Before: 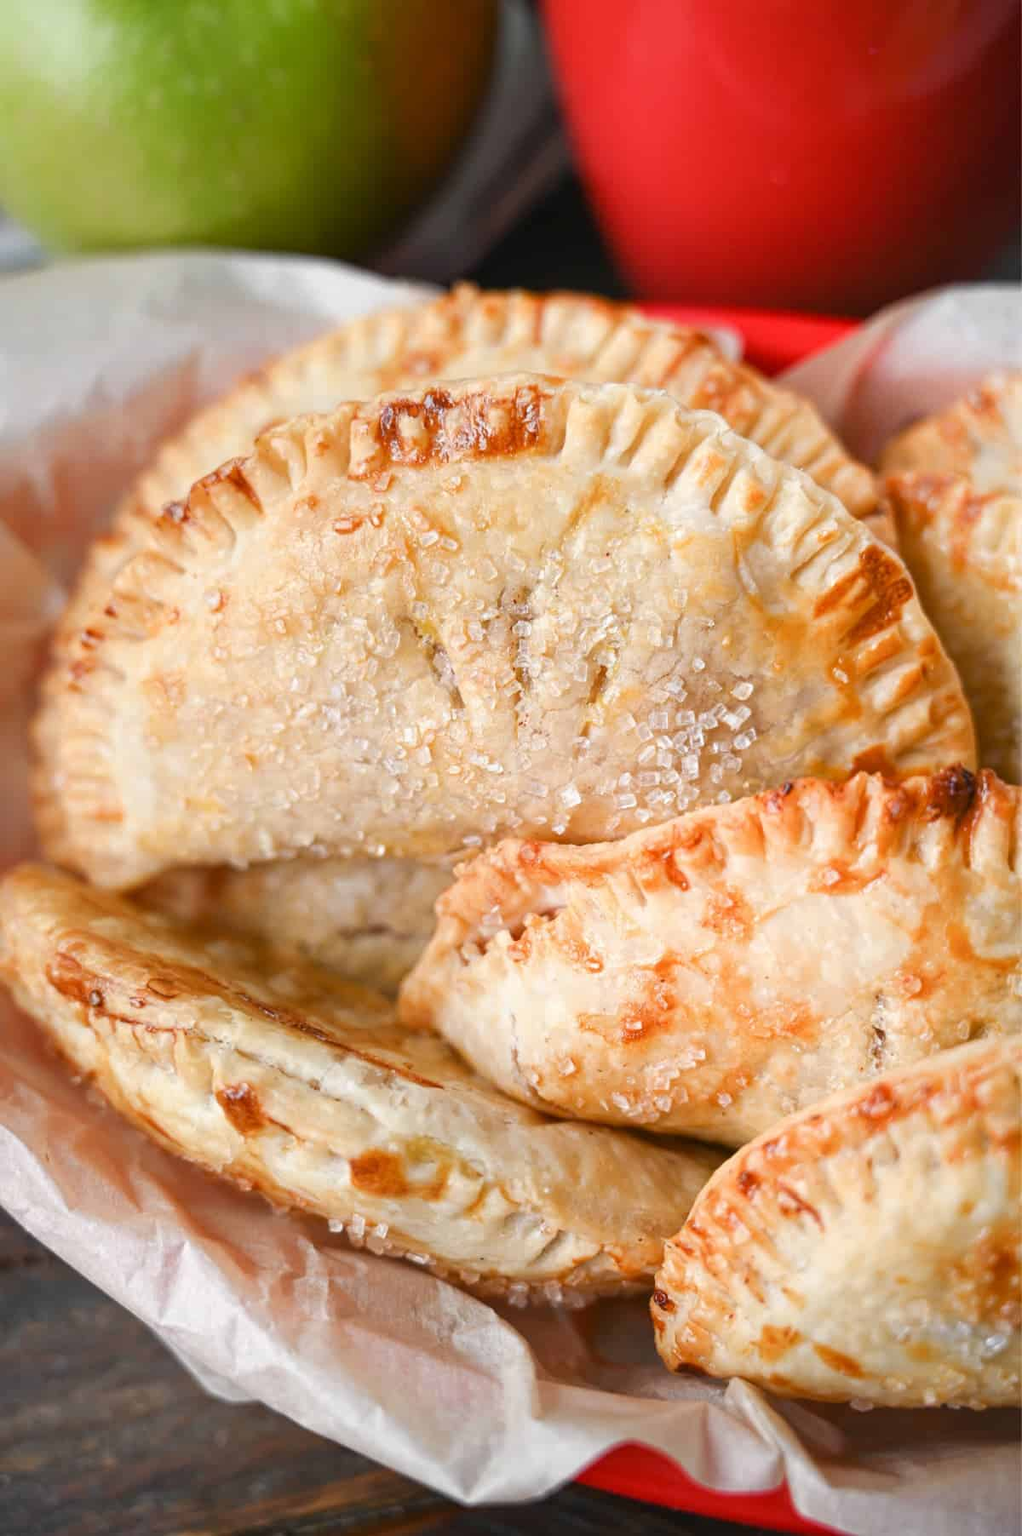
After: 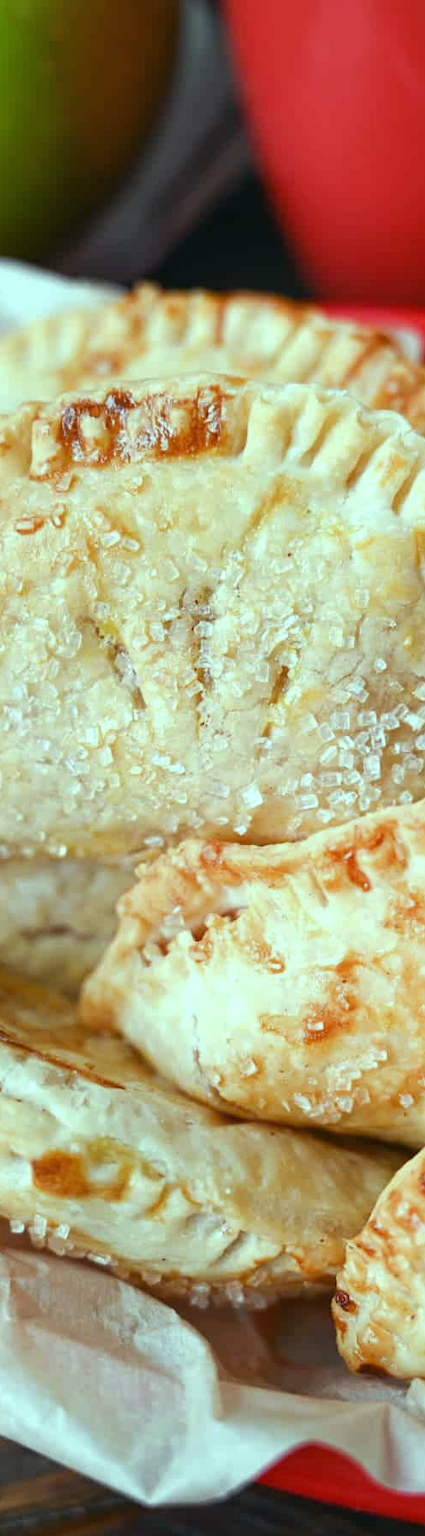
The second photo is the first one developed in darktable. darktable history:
exposure: exposure -0.072 EV, compensate highlight preservation false
color balance: mode lift, gamma, gain (sRGB), lift [0.997, 0.979, 1.021, 1.011], gamma [1, 1.084, 0.916, 0.998], gain [1, 0.87, 1.13, 1.101], contrast 4.55%, contrast fulcrum 38.24%, output saturation 104.09%
crop: left 31.229%, right 27.105%
